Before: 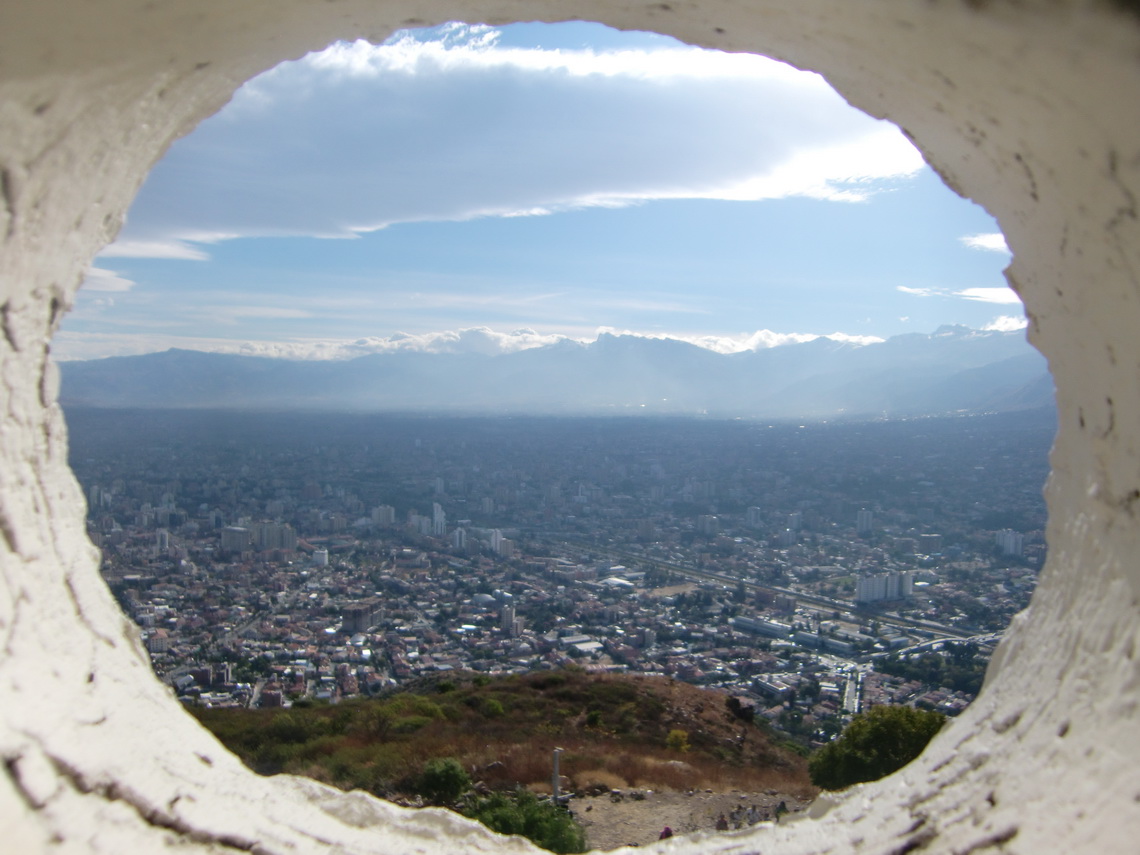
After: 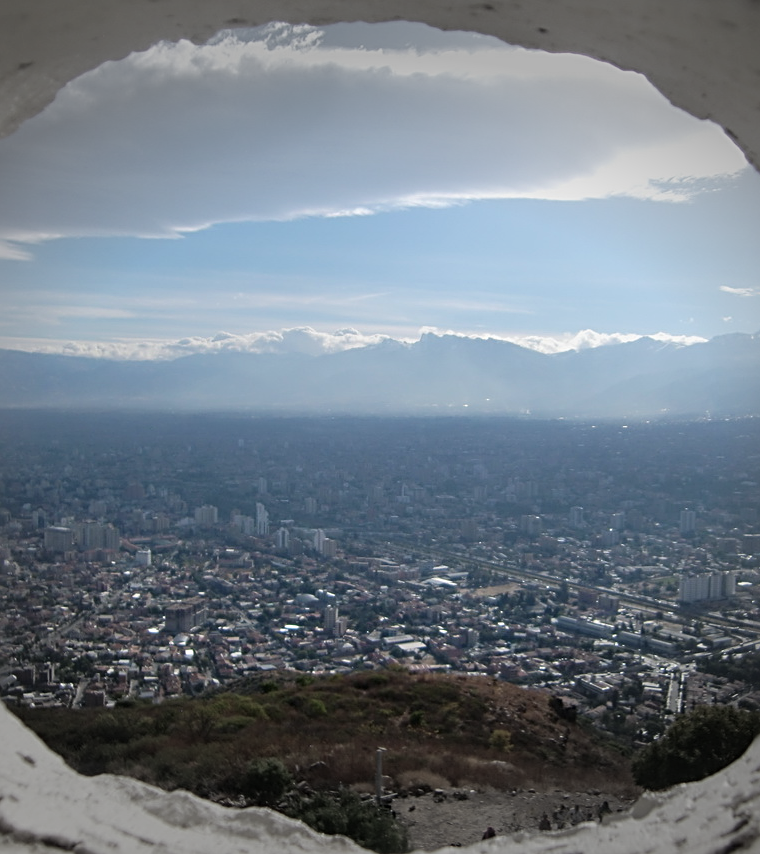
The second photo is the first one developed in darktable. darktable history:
vignetting: fall-off start 79.43%, saturation -0.649, width/height ratio 1.327, unbound false
crop and rotate: left 15.546%, right 17.787%
exposure: exposure -0.157 EV, compensate highlight preservation false
sharpen: radius 2.767
contrast brightness saturation: saturation -0.04
